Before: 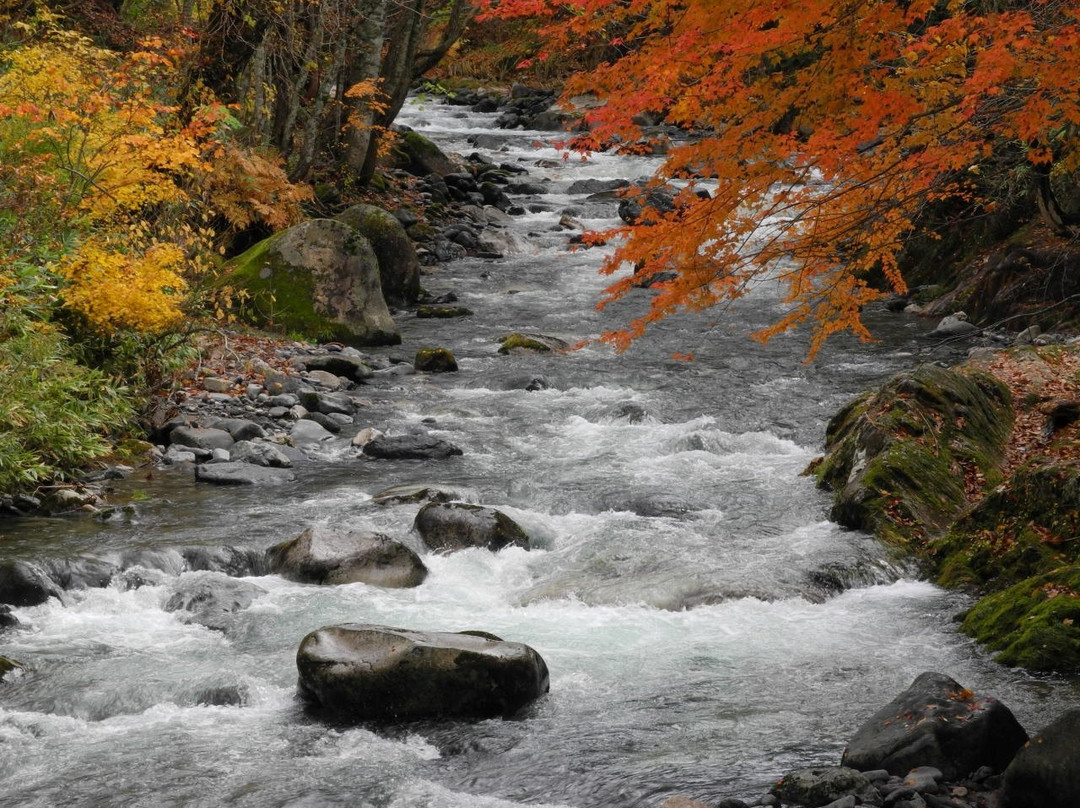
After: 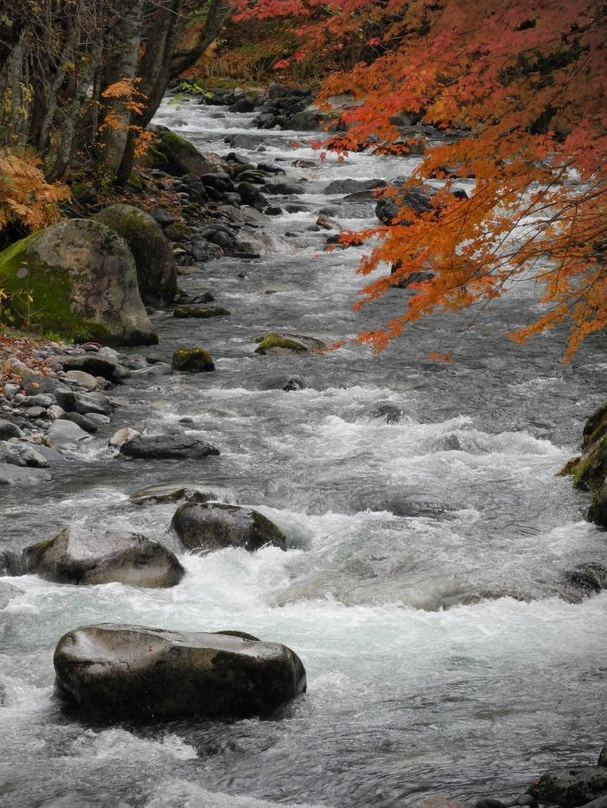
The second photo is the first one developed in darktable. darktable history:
crop and rotate: left 22.516%, right 21.234%
vignetting: center (-0.15, 0.013)
